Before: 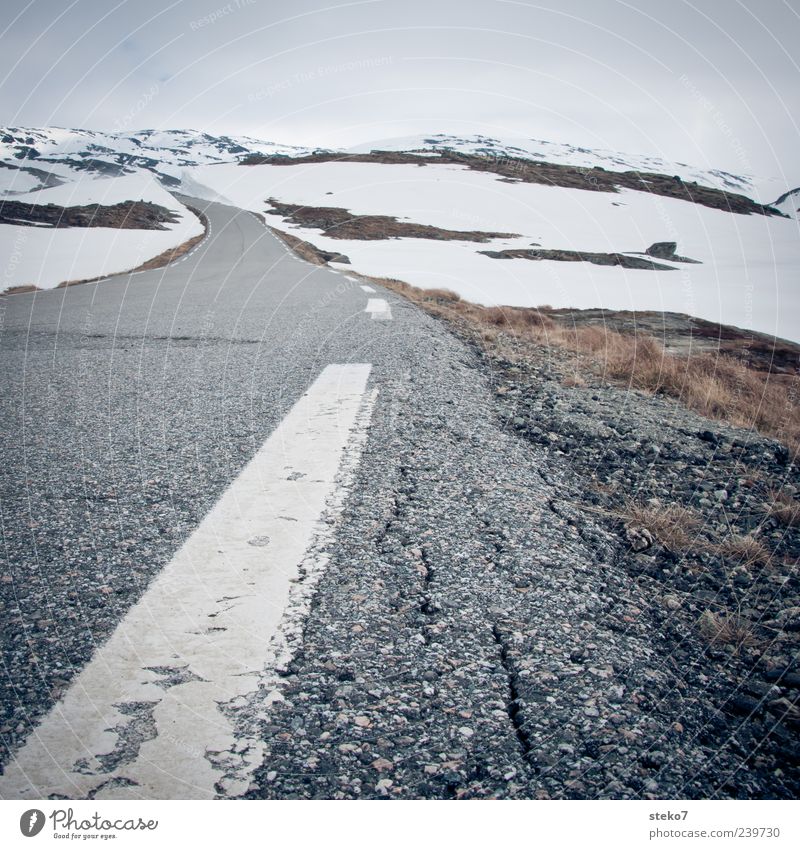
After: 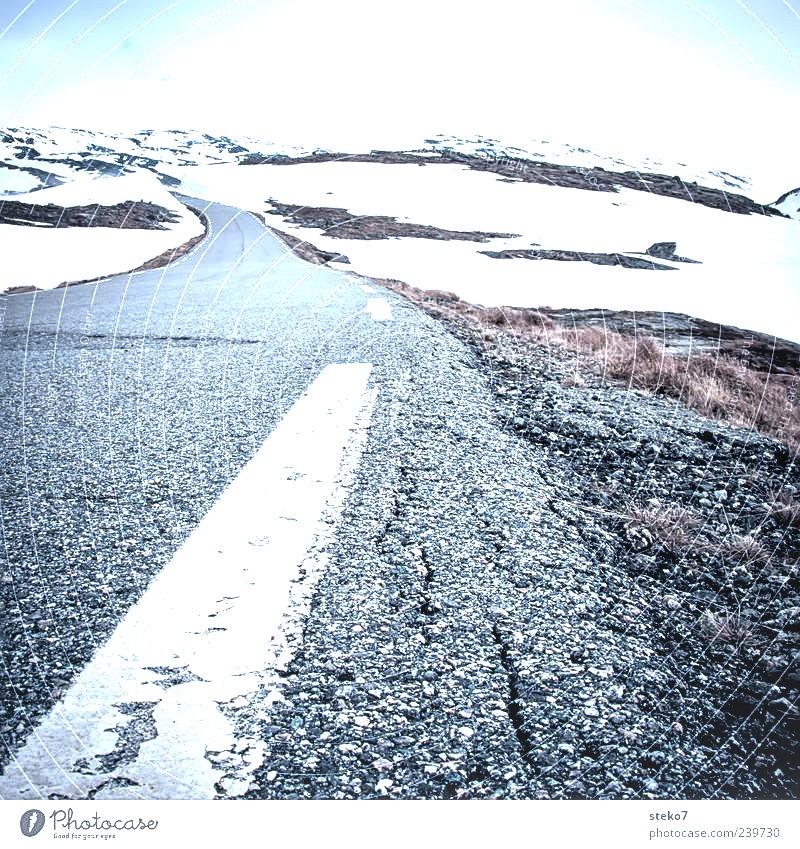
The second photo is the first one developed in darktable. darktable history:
color correction: highlights a* -2.4, highlights b* -18.46
exposure: exposure 0.611 EV, compensate highlight preservation false
shadows and highlights: shadows 31.24, highlights -0.088, soften with gaussian
sharpen: on, module defaults
local contrast: on, module defaults
levels: levels [0.129, 0.519, 0.867]
